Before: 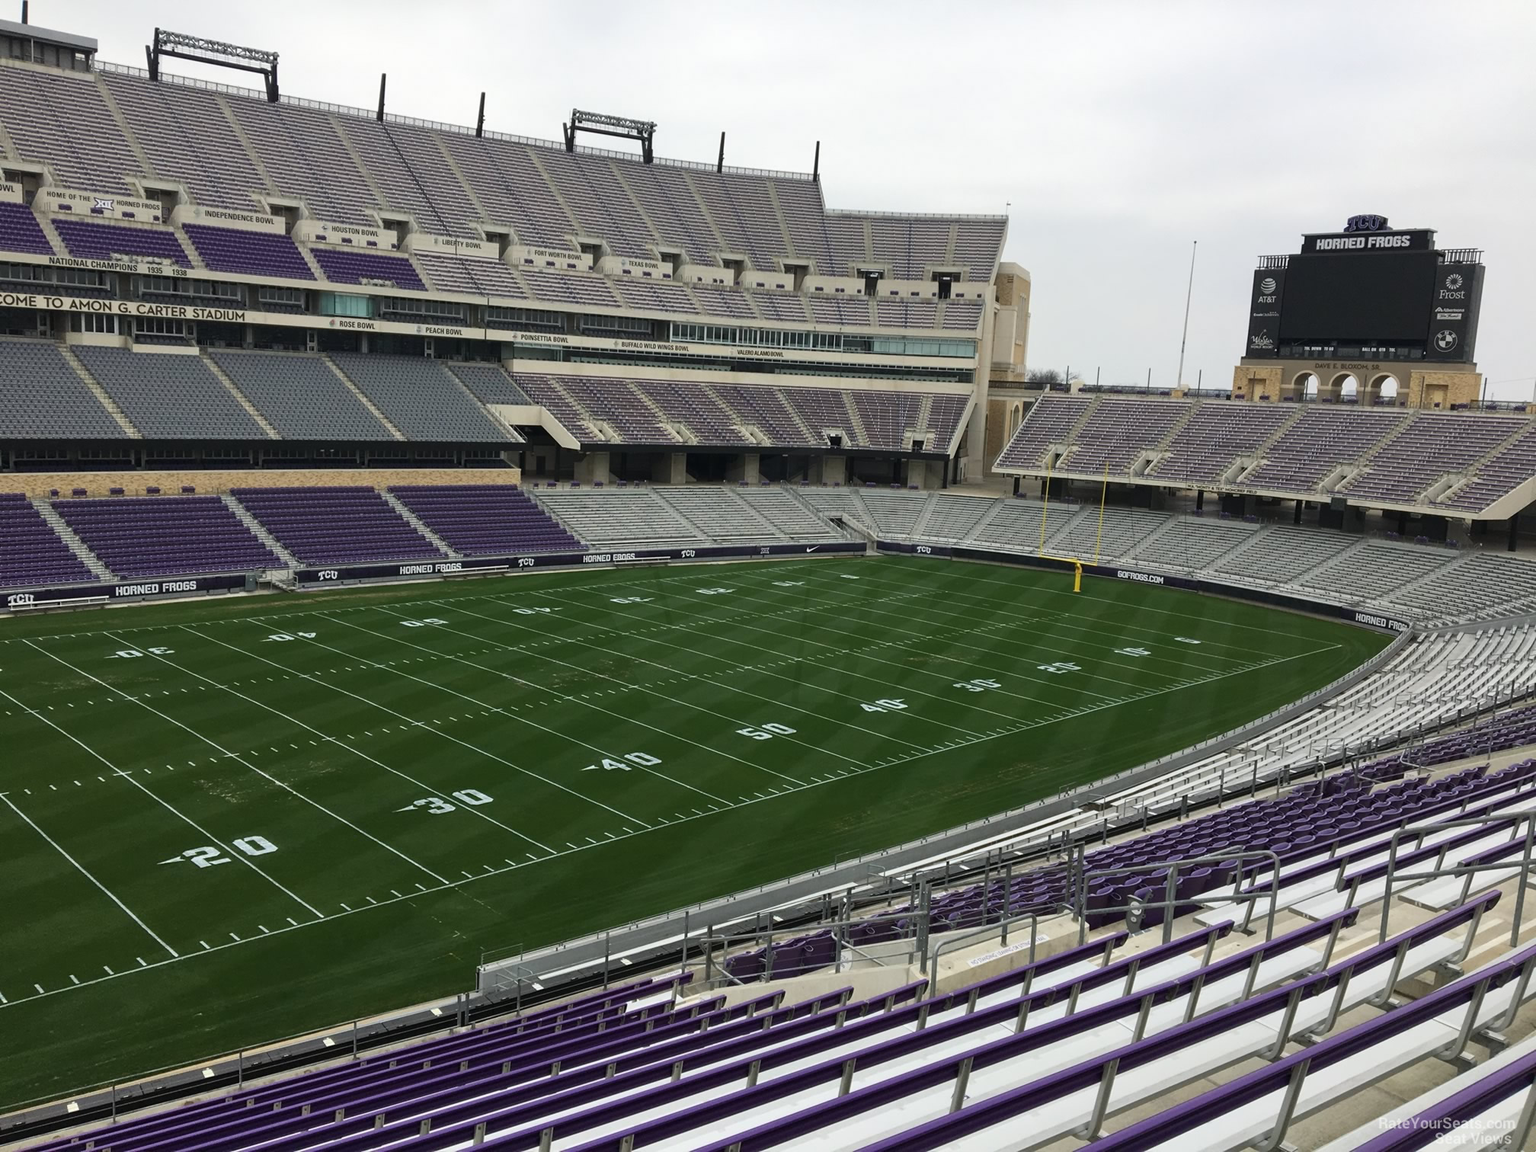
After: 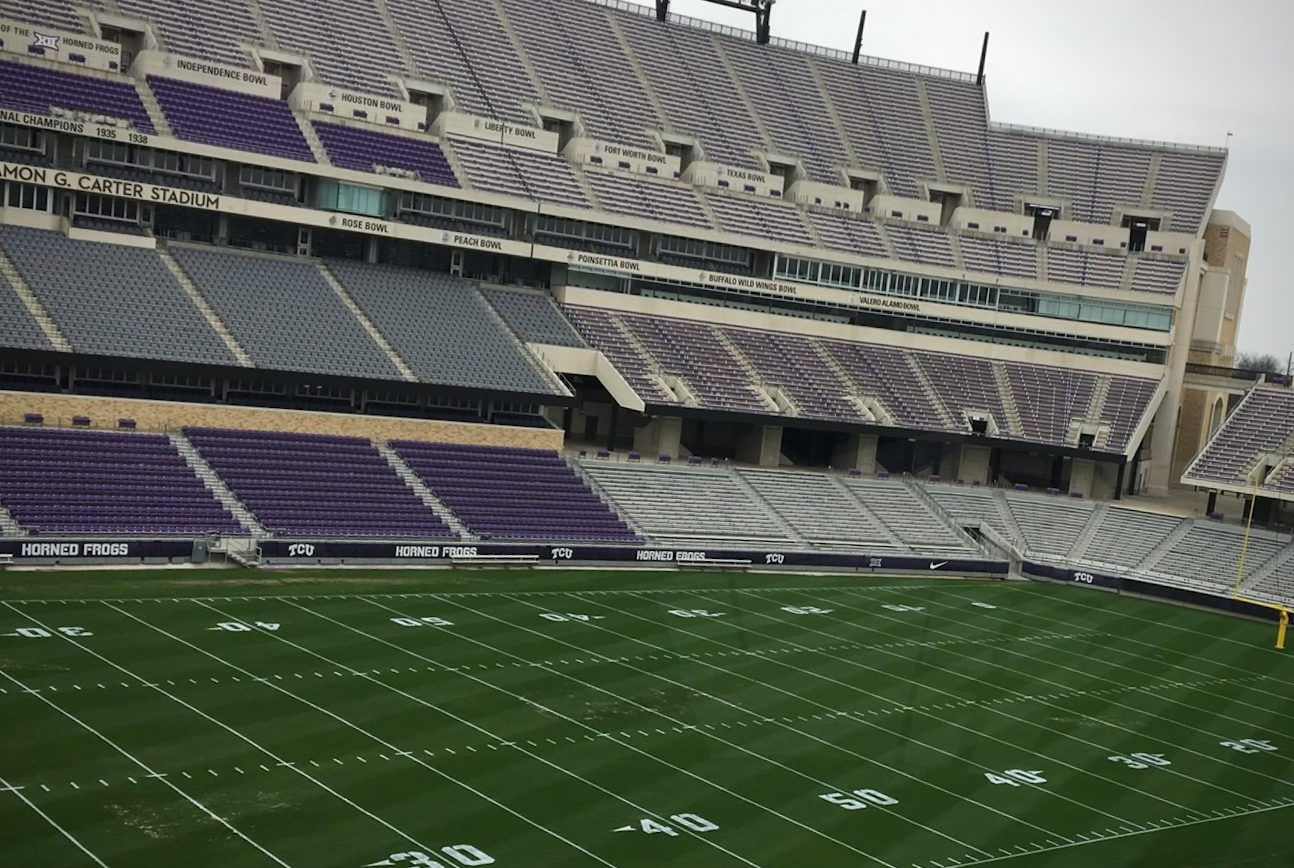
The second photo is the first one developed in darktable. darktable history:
vignetting: saturation 0.049
crop and rotate: angle -4.47°, left 2.159%, top 6.649%, right 27.151%, bottom 30.111%
